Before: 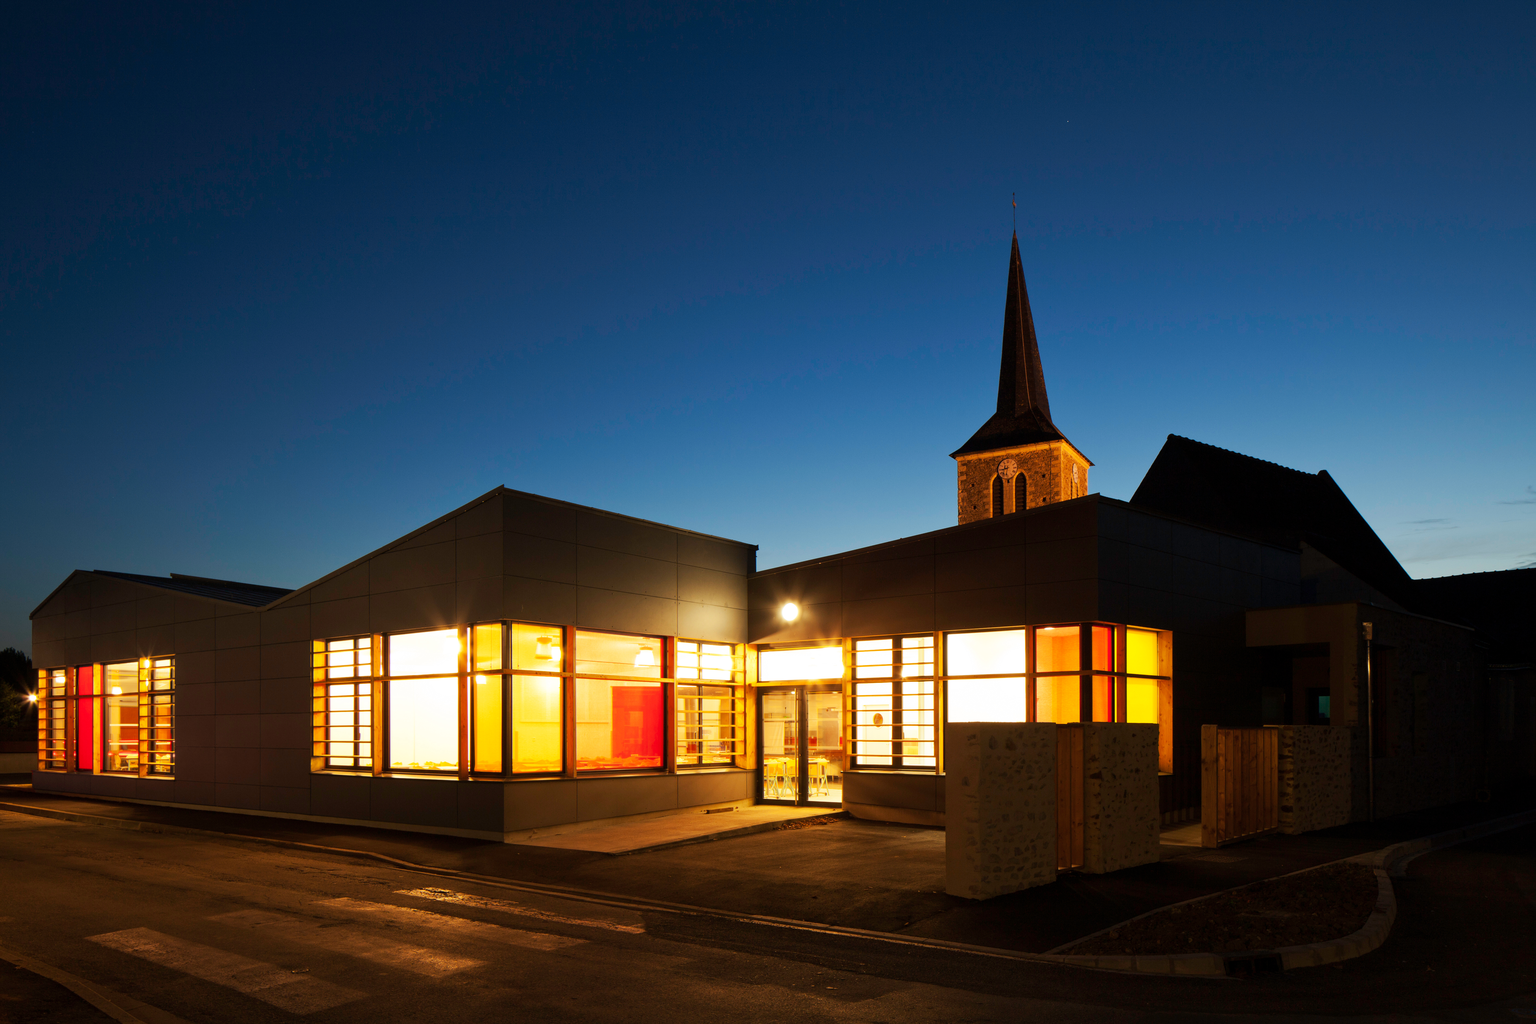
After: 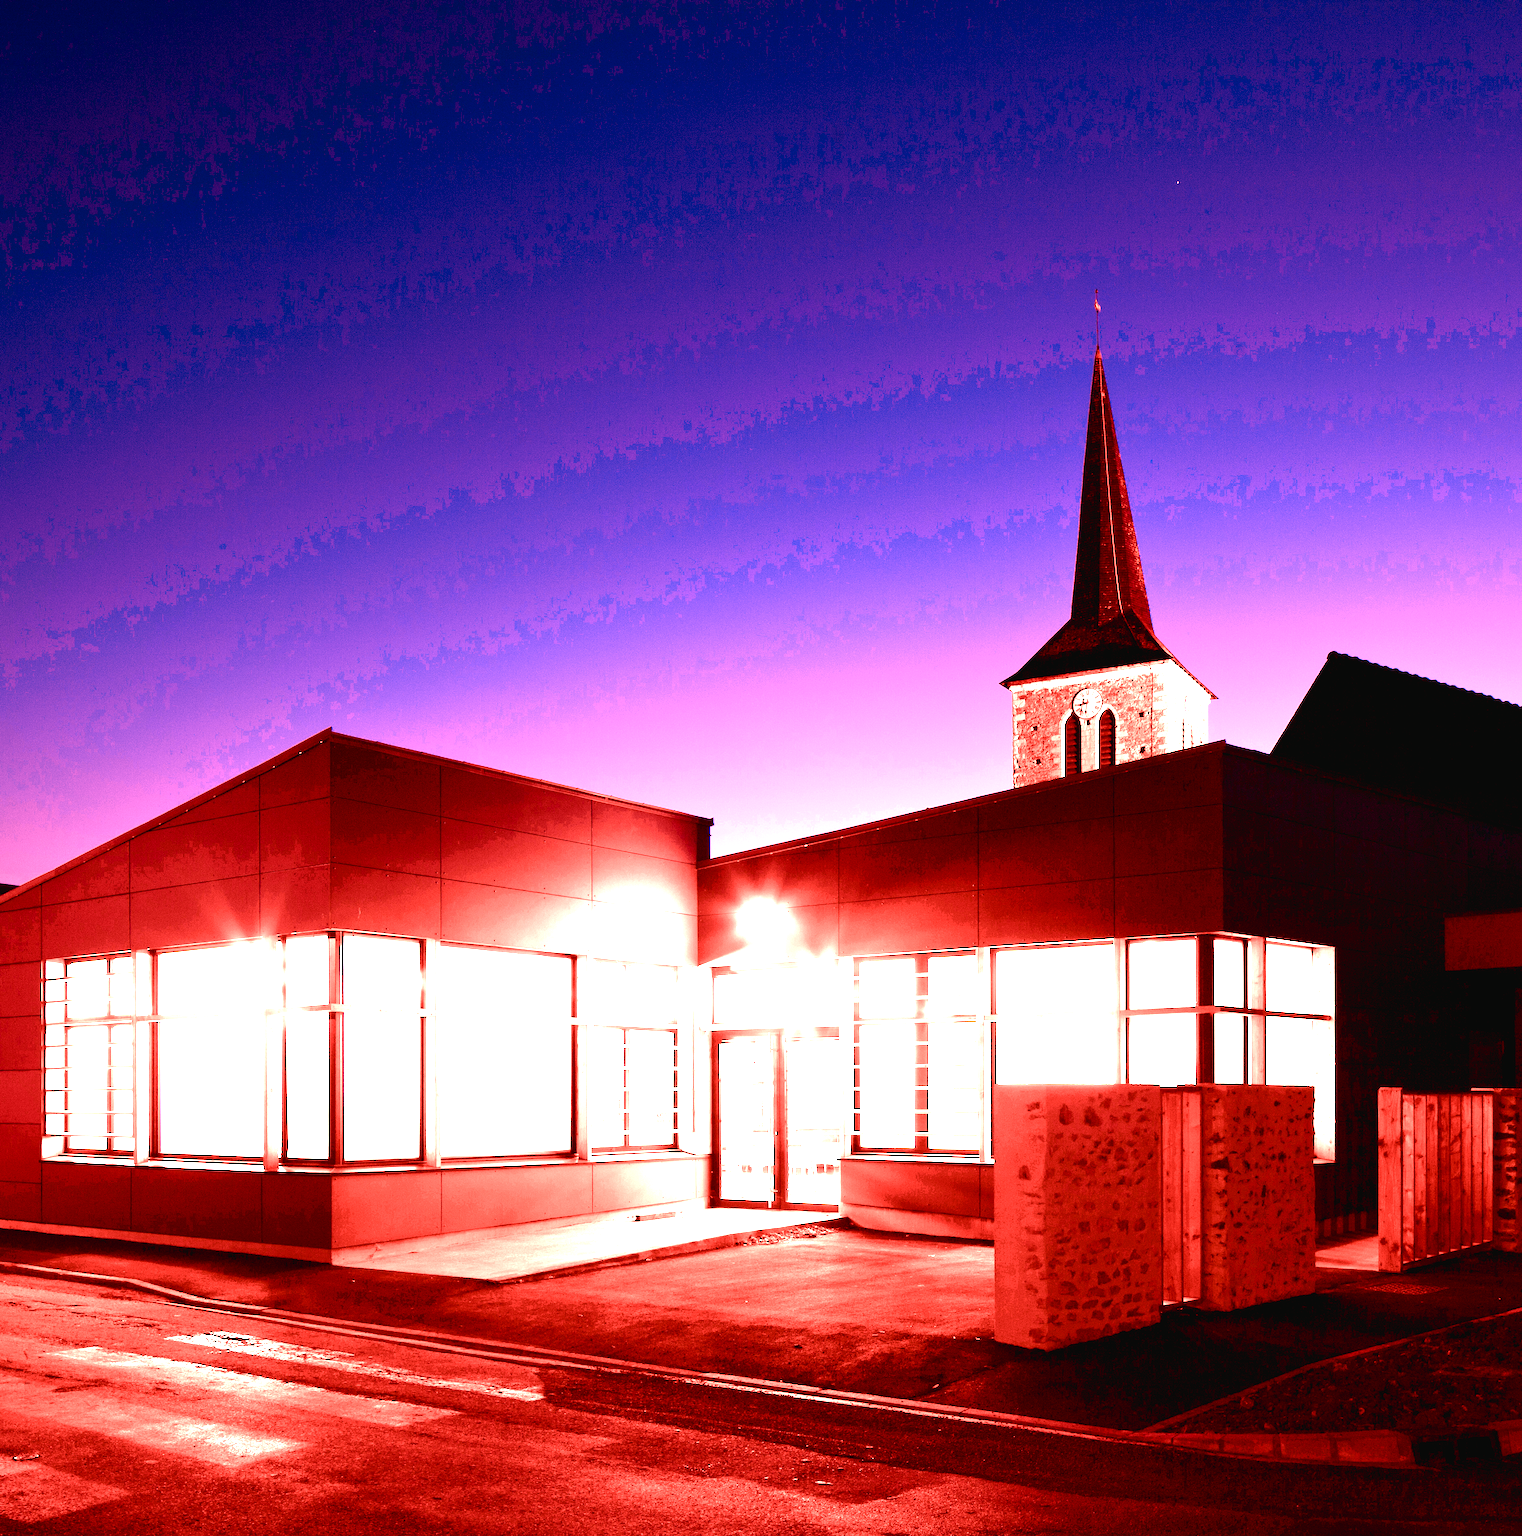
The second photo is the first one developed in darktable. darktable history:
crop and rotate: left 18.442%, right 15.508%
exposure: black level correction 0.009, exposure 0.119 EV, compensate highlight preservation false
color balance rgb: shadows lift › luminance -10%, shadows lift › chroma 1%, shadows lift › hue 113°, power › luminance -15%, highlights gain › chroma 0.2%, highlights gain › hue 333°, global offset › luminance 0.5%, perceptual saturation grading › global saturation 20%, perceptual saturation grading › highlights -50%, perceptual saturation grading › shadows 25%, contrast -10%
base curve: curves: ch0 [(0, 0) (0.297, 0.298) (1, 1)], preserve colors none
white balance: red 4.26, blue 1.802
